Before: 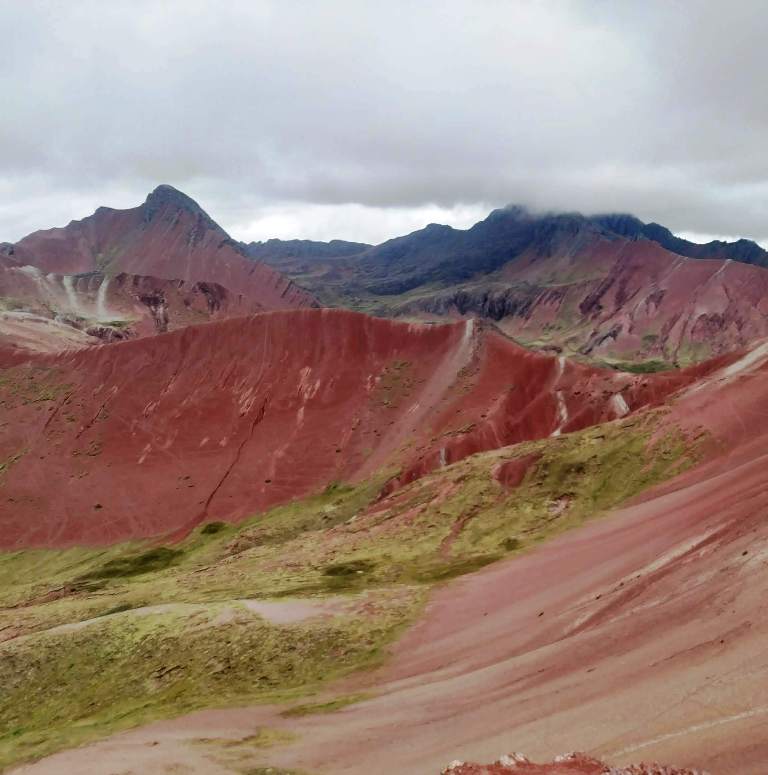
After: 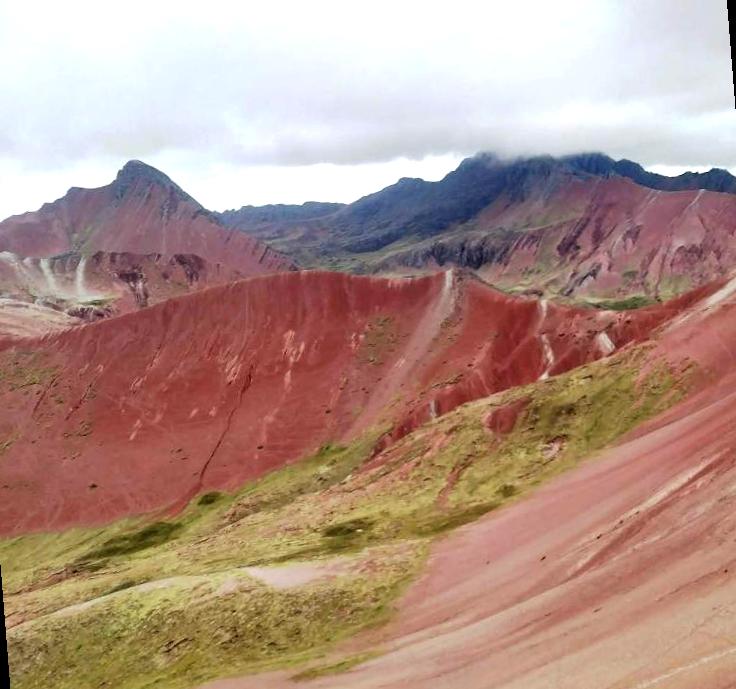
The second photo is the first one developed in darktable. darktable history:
rotate and perspective: rotation -4.57°, crop left 0.054, crop right 0.944, crop top 0.087, crop bottom 0.914
exposure: exposure 0.574 EV, compensate highlight preservation false
